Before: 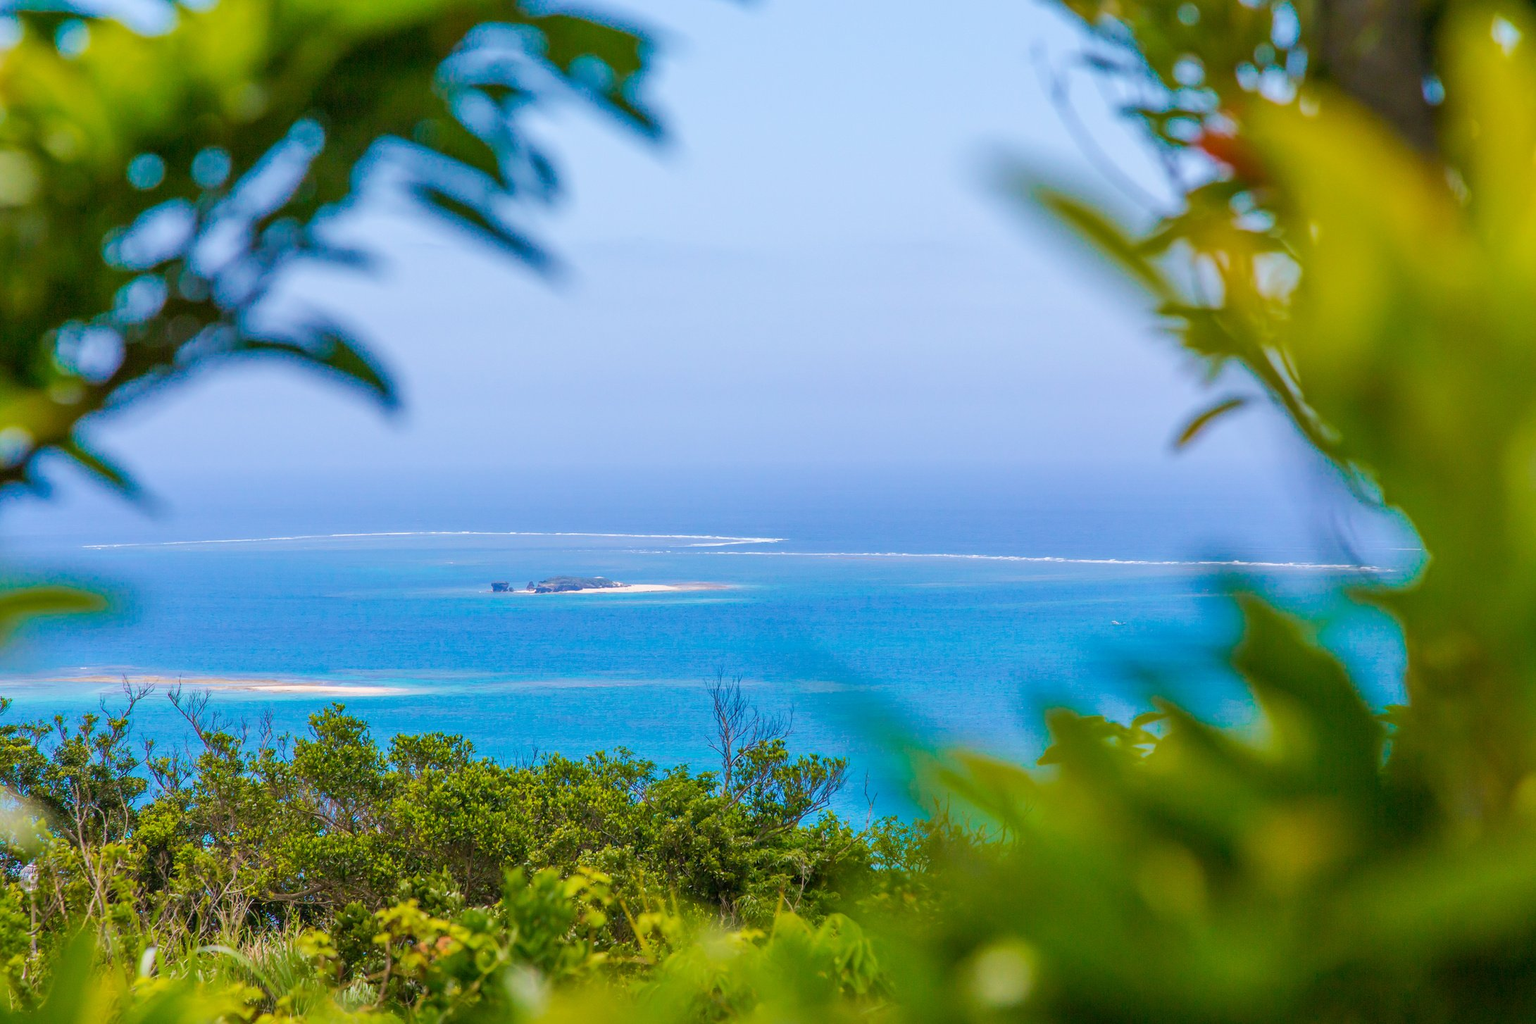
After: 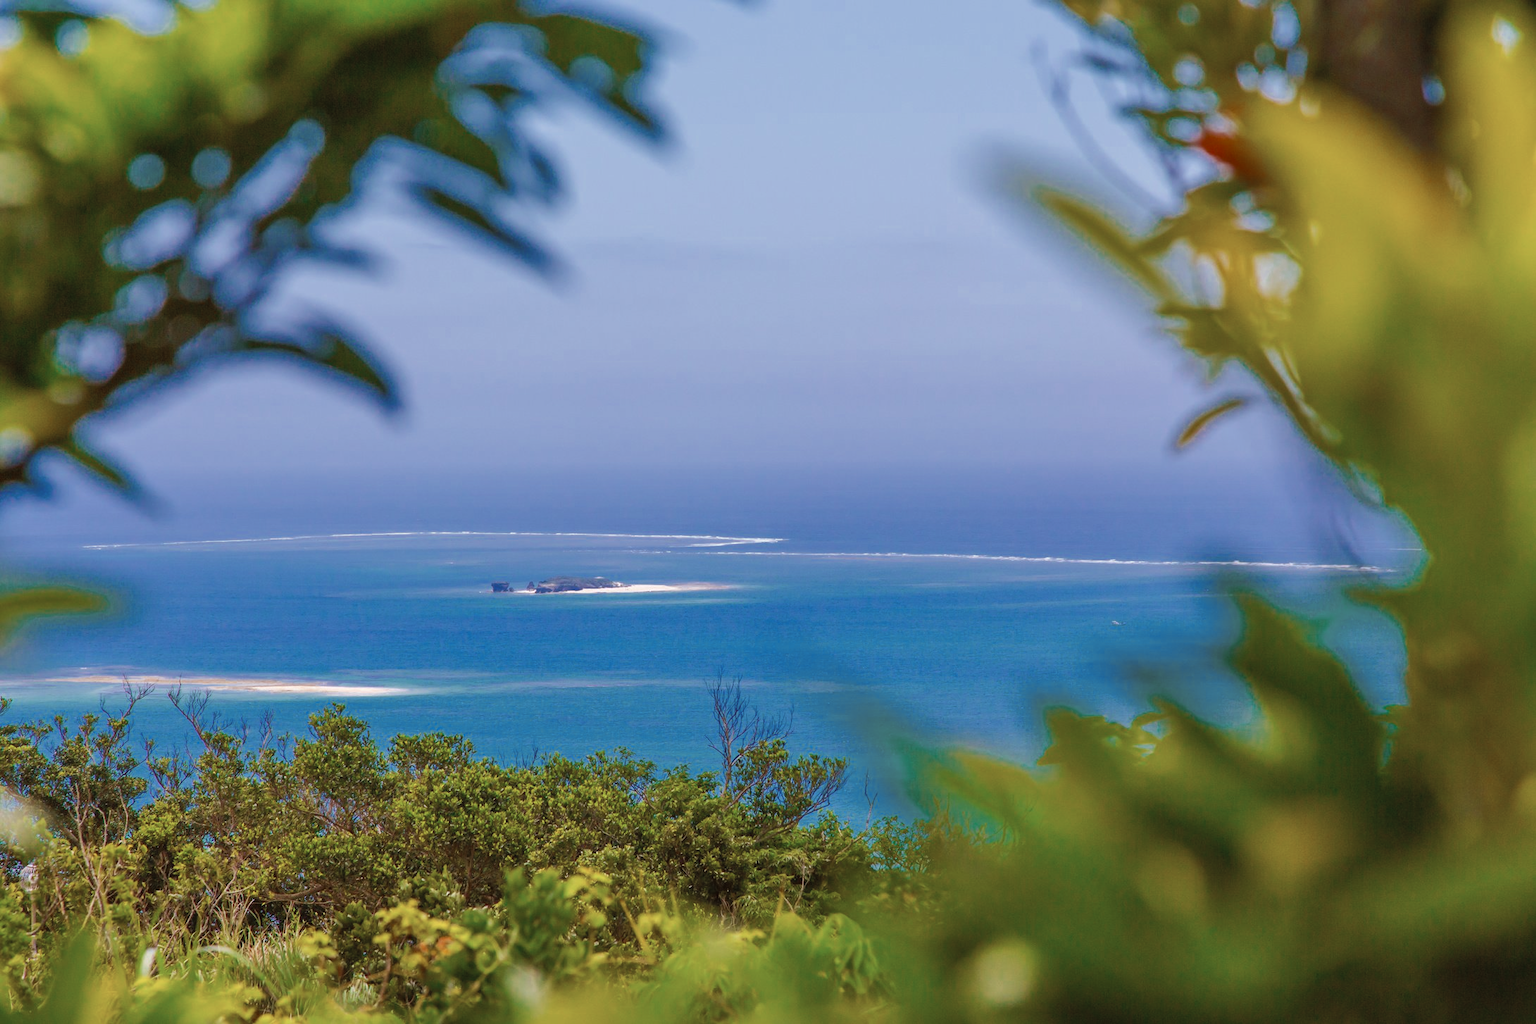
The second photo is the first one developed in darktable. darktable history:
rgb levels: mode RGB, independent channels, levels [[0, 0.5, 1], [0, 0.521, 1], [0, 0.536, 1]]
tone equalizer: on, module defaults
exposure: black level correction -0.005, exposure 0.054 EV, compensate highlight preservation false
color zones: curves: ch0 [(0, 0.5) (0.125, 0.4) (0.25, 0.5) (0.375, 0.4) (0.5, 0.4) (0.625, 0.35) (0.75, 0.35) (0.875, 0.5)]; ch1 [(0, 0.35) (0.125, 0.45) (0.25, 0.35) (0.375, 0.35) (0.5, 0.35) (0.625, 0.35) (0.75, 0.45) (0.875, 0.35)]; ch2 [(0, 0.6) (0.125, 0.5) (0.25, 0.5) (0.375, 0.6) (0.5, 0.6) (0.625, 0.5) (0.75, 0.5) (0.875, 0.5)]
